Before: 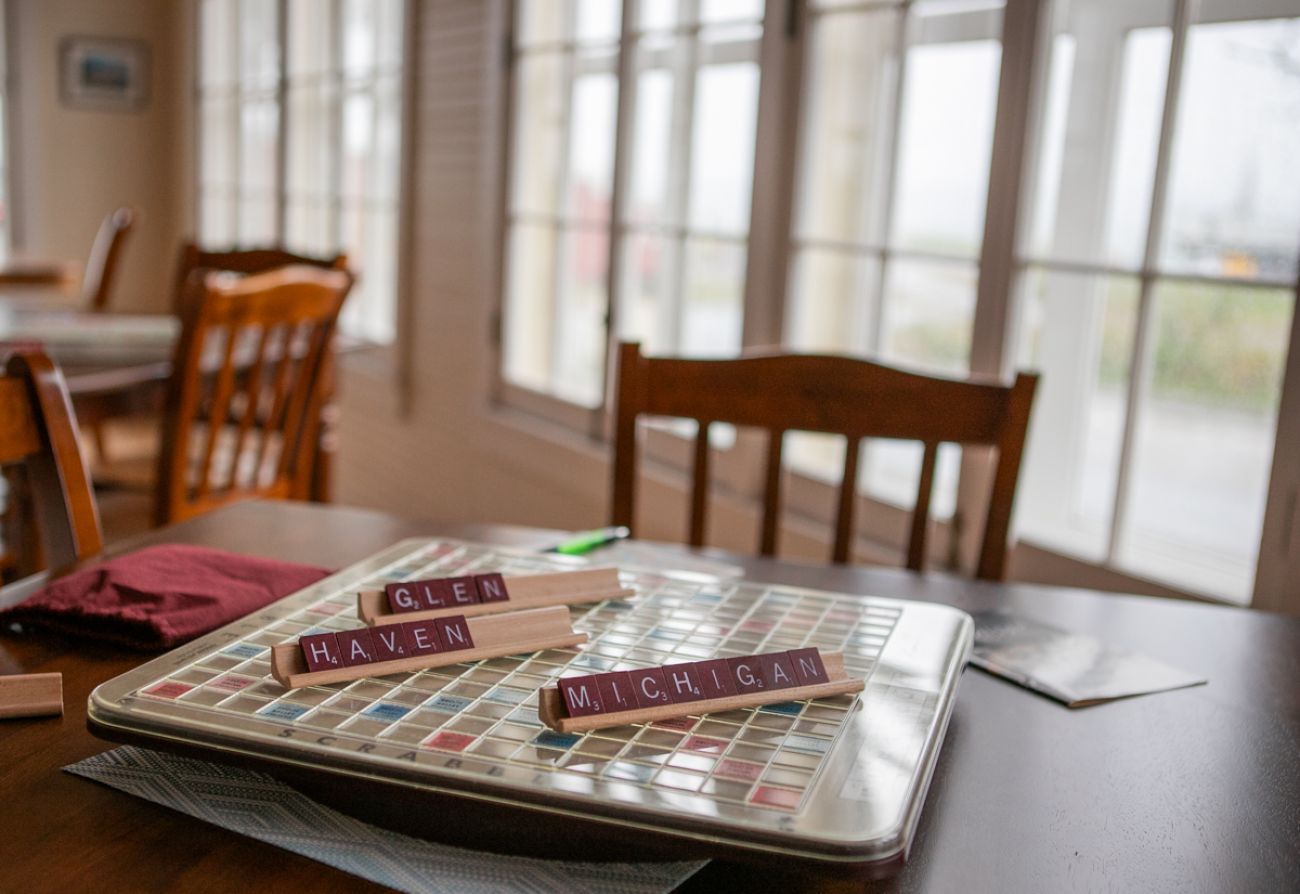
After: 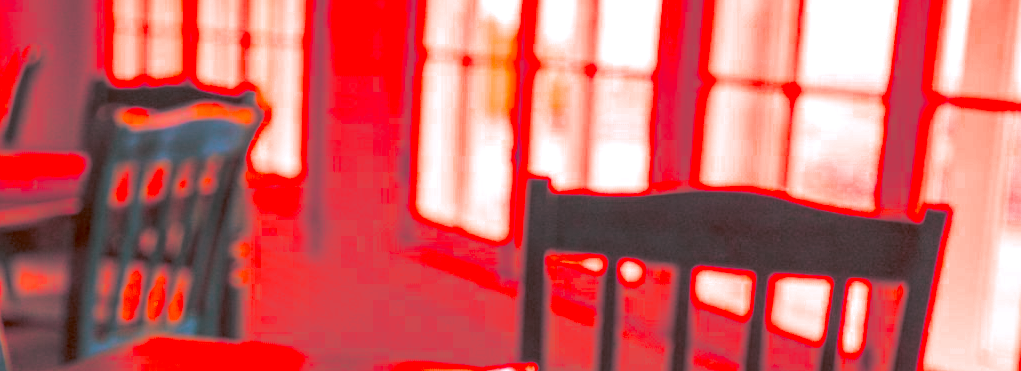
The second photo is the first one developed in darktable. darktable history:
split-toning: shadows › hue 186.43°, highlights › hue 49.29°, compress 30.29%
crop: left 7.036%, top 18.398%, right 14.379%, bottom 40.043%
color calibration: illuminant as shot in camera, x 0.358, y 0.373, temperature 4628.91 K
color correction: highlights a* -39.68, highlights b* -40, shadows a* -40, shadows b* -40, saturation -3
